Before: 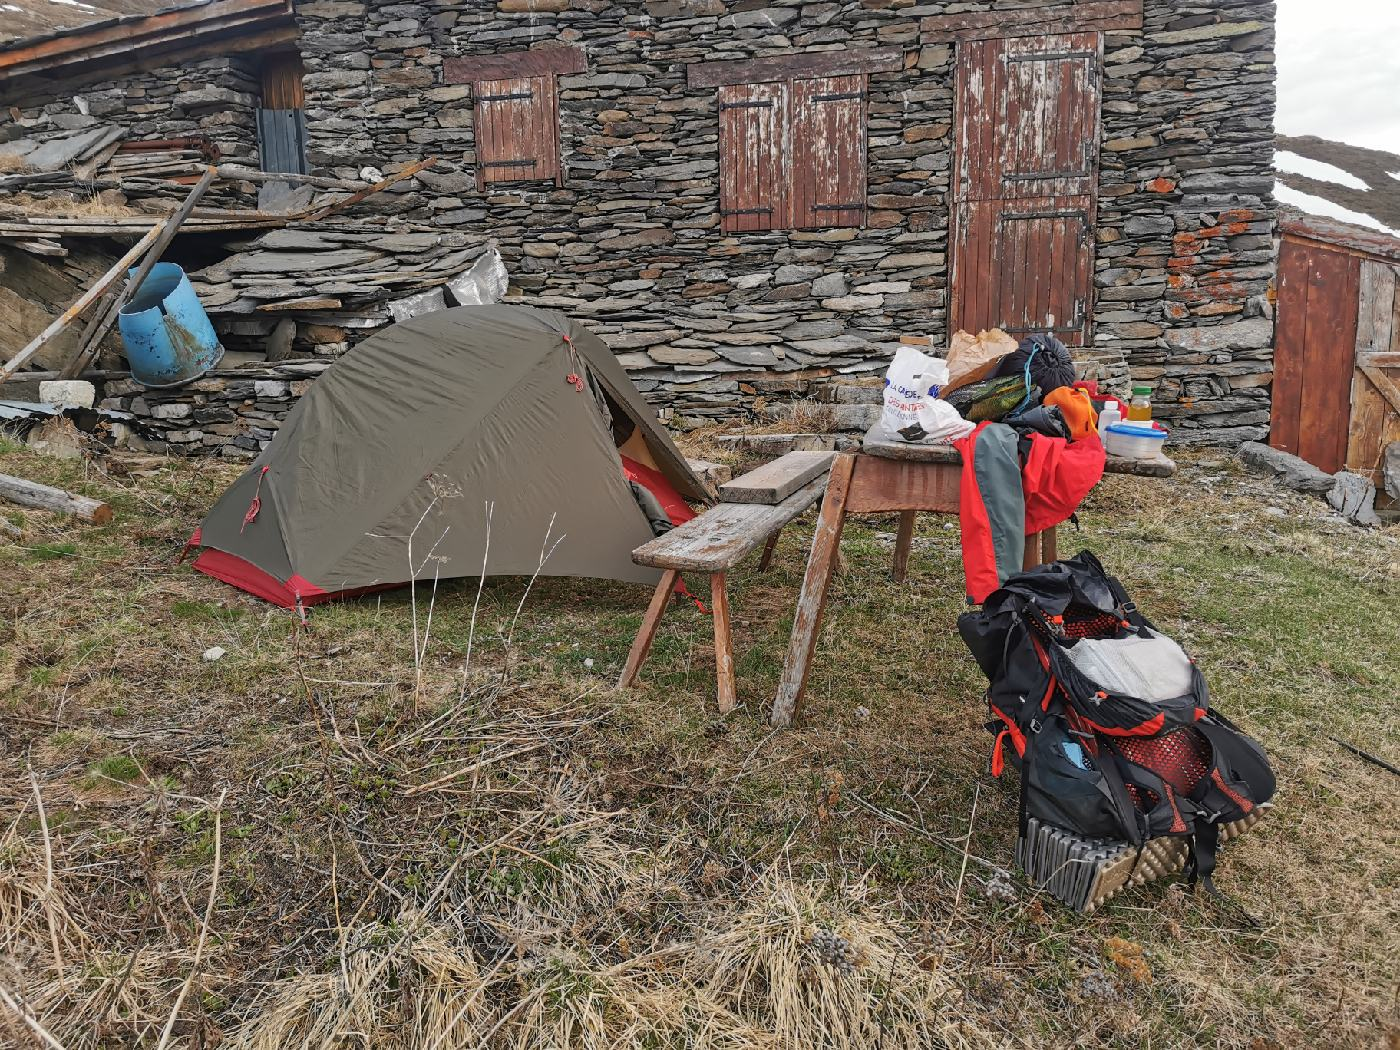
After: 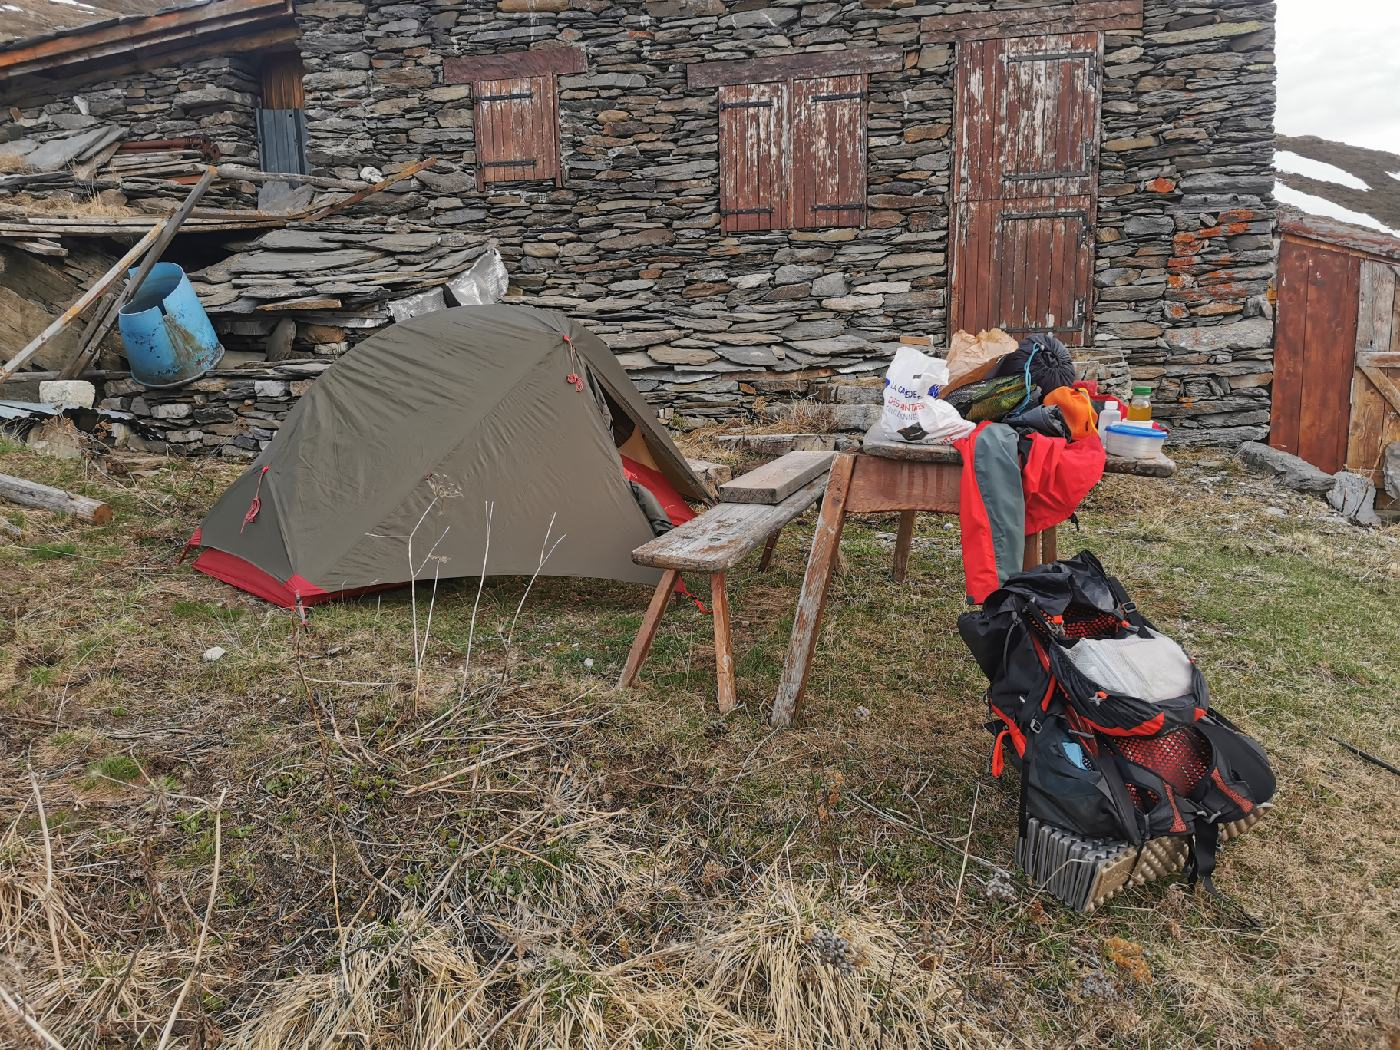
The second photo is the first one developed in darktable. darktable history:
contrast equalizer: octaves 7, y [[0.5, 0.542, 0.583, 0.625, 0.667, 0.708], [0.5 ×6], [0.5 ×6], [0 ×6], [0 ×6]], mix -0.088
